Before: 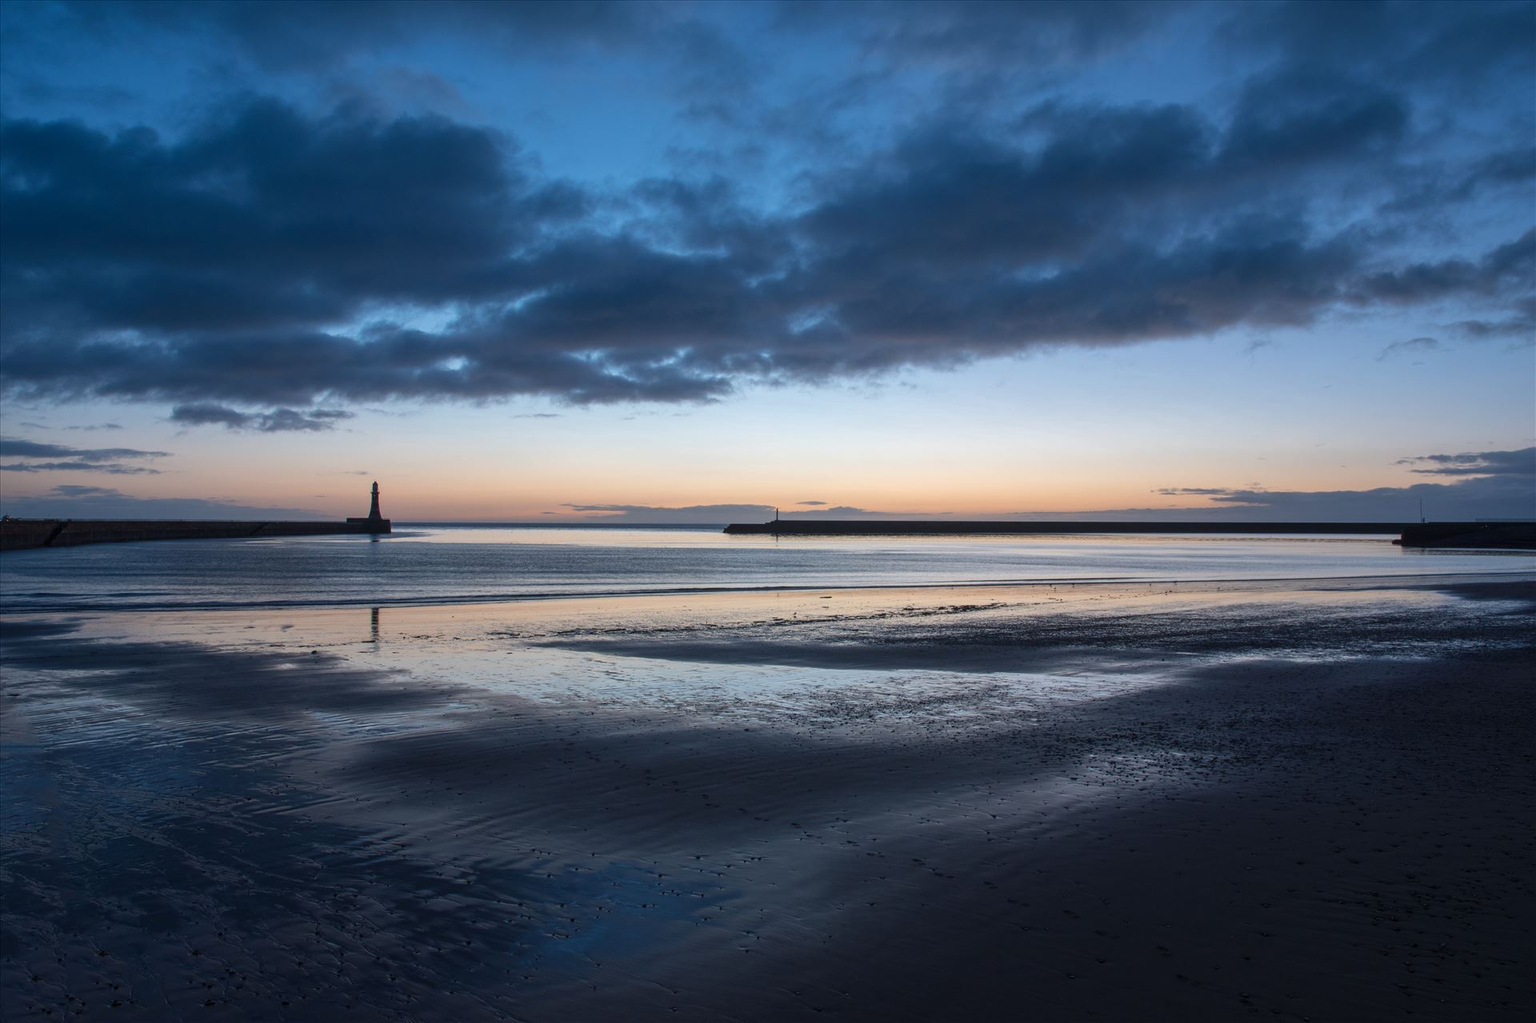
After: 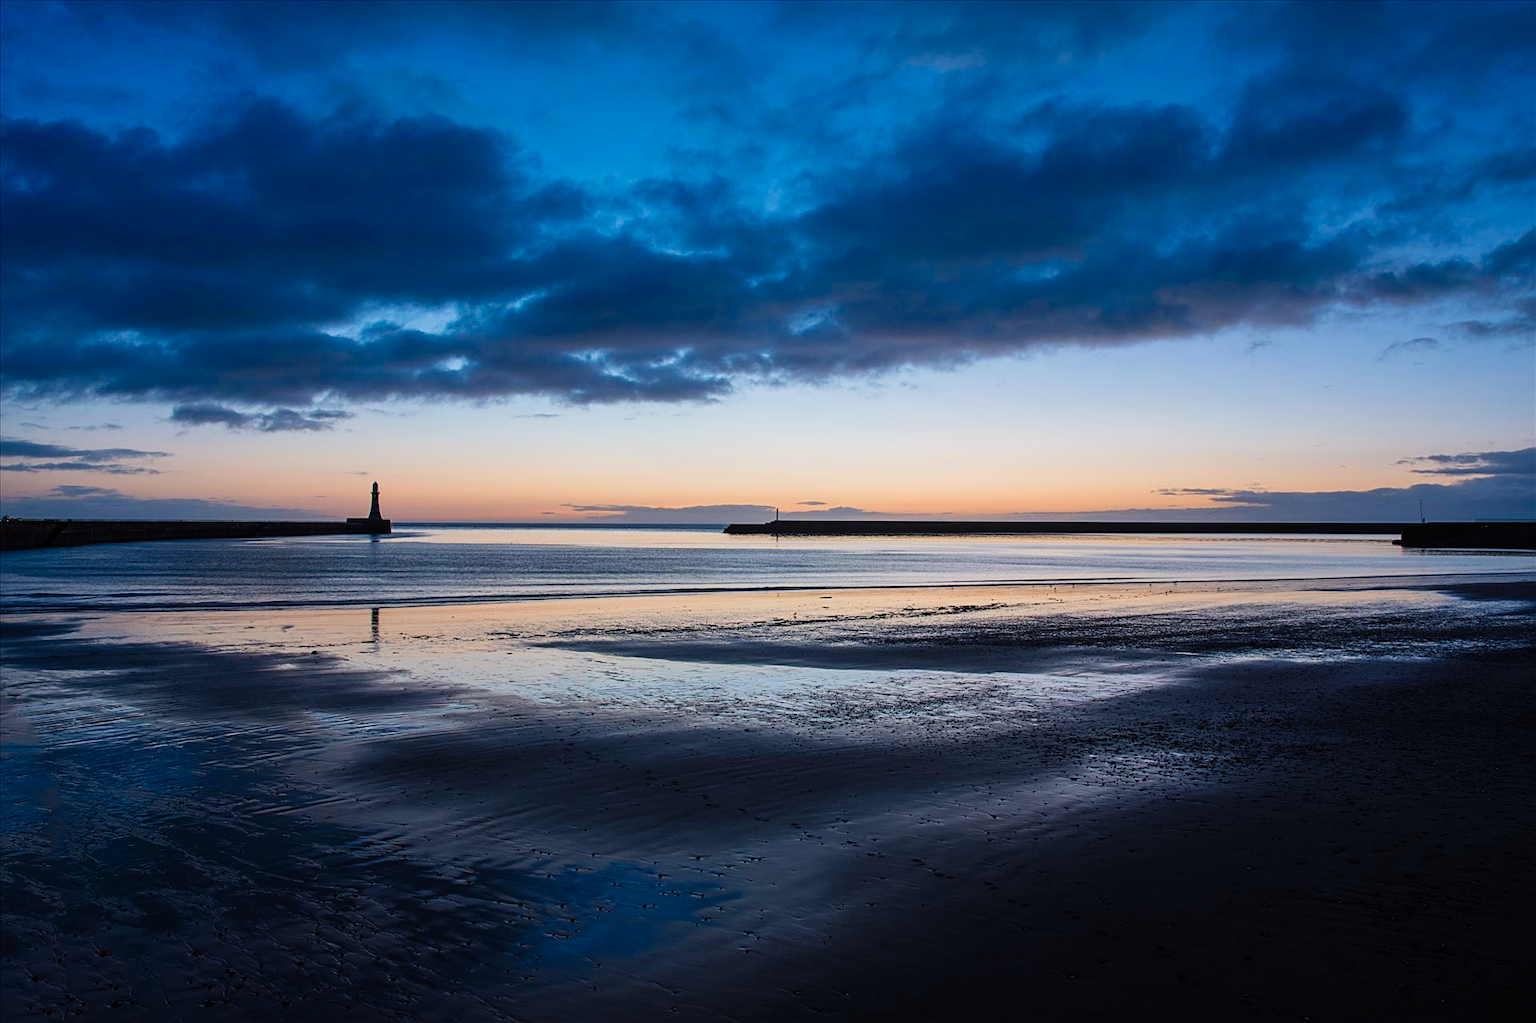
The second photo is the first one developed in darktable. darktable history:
filmic rgb: black relative exposure -7.75 EV, white relative exposure 4.4 EV, threshold 3 EV, hardness 3.76, latitude 38.11%, contrast 0.966, highlights saturation mix 10%, shadows ↔ highlights balance 4.59%, color science v4 (2020), enable highlight reconstruction true
contrast brightness saturation: contrast 0.1, brightness 0.03, saturation 0.09
color balance rgb: shadows lift › chroma 1%, shadows lift › hue 28.8°, power › hue 60°, highlights gain › chroma 1%, highlights gain › hue 60°, global offset › luminance 0.25%, perceptual saturation grading › highlights -20%, perceptual saturation grading › shadows 20%, perceptual brilliance grading › highlights 10%, perceptual brilliance grading › shadows -5%, global vibrance 19.67%
sharpen: on, module defaults
